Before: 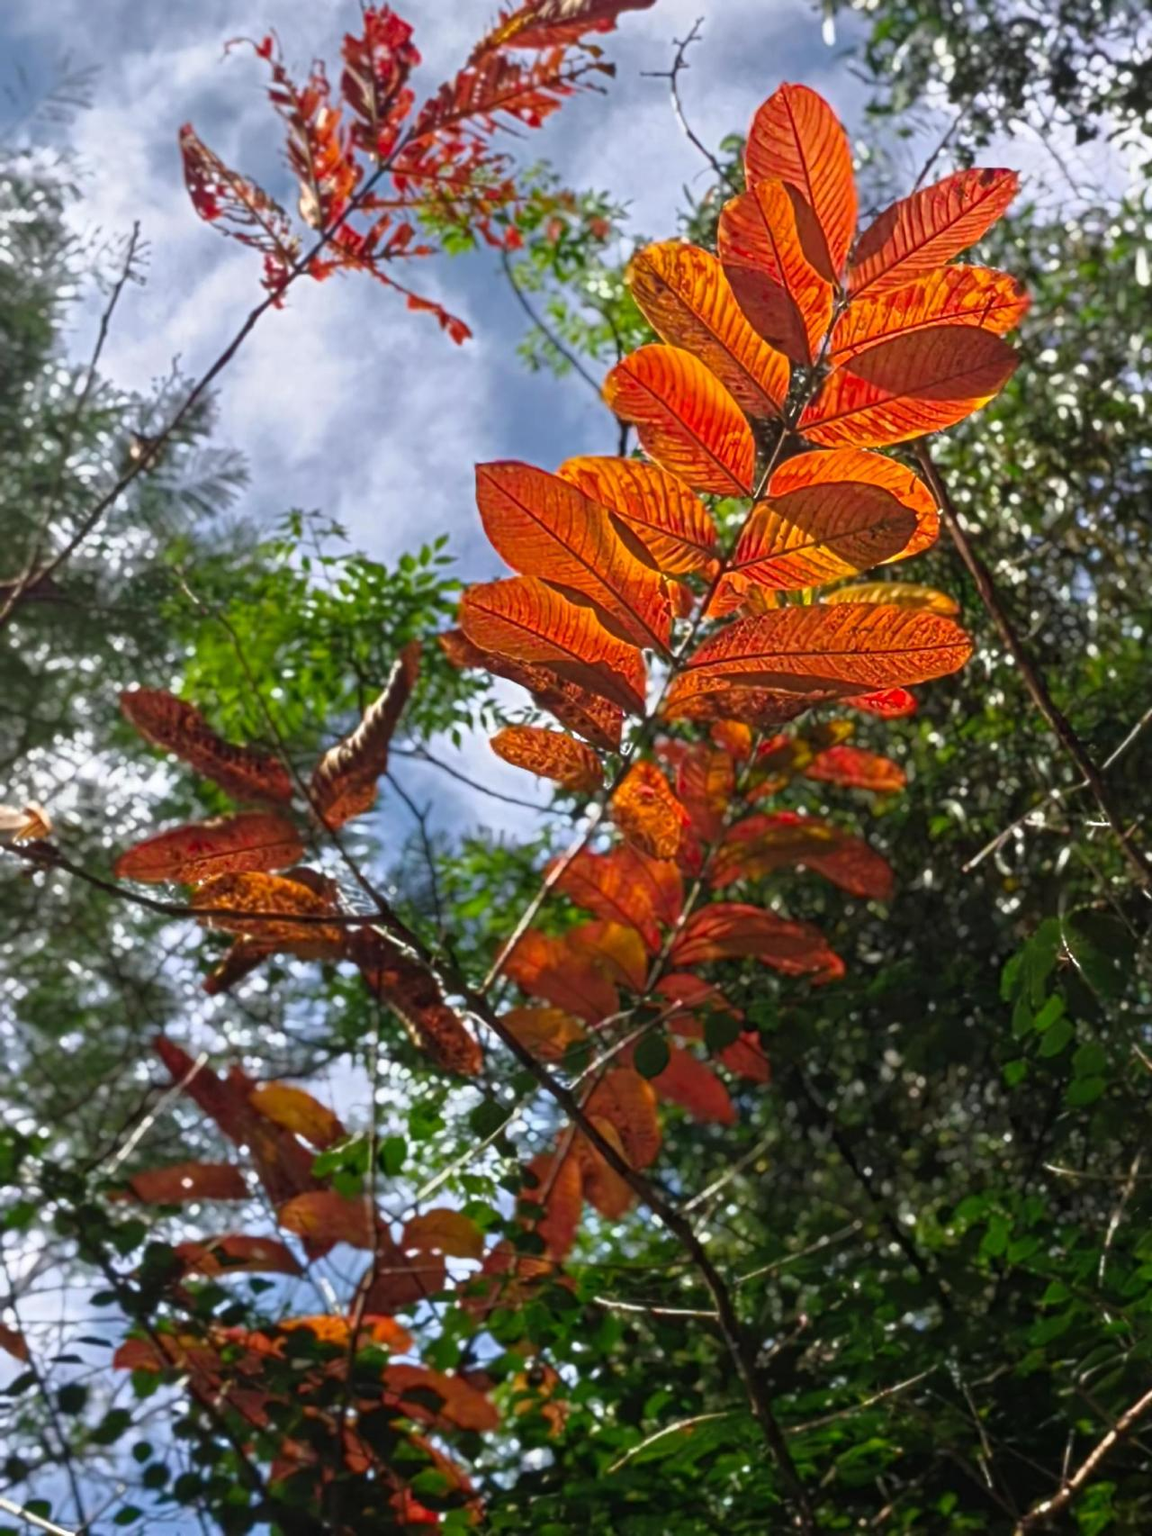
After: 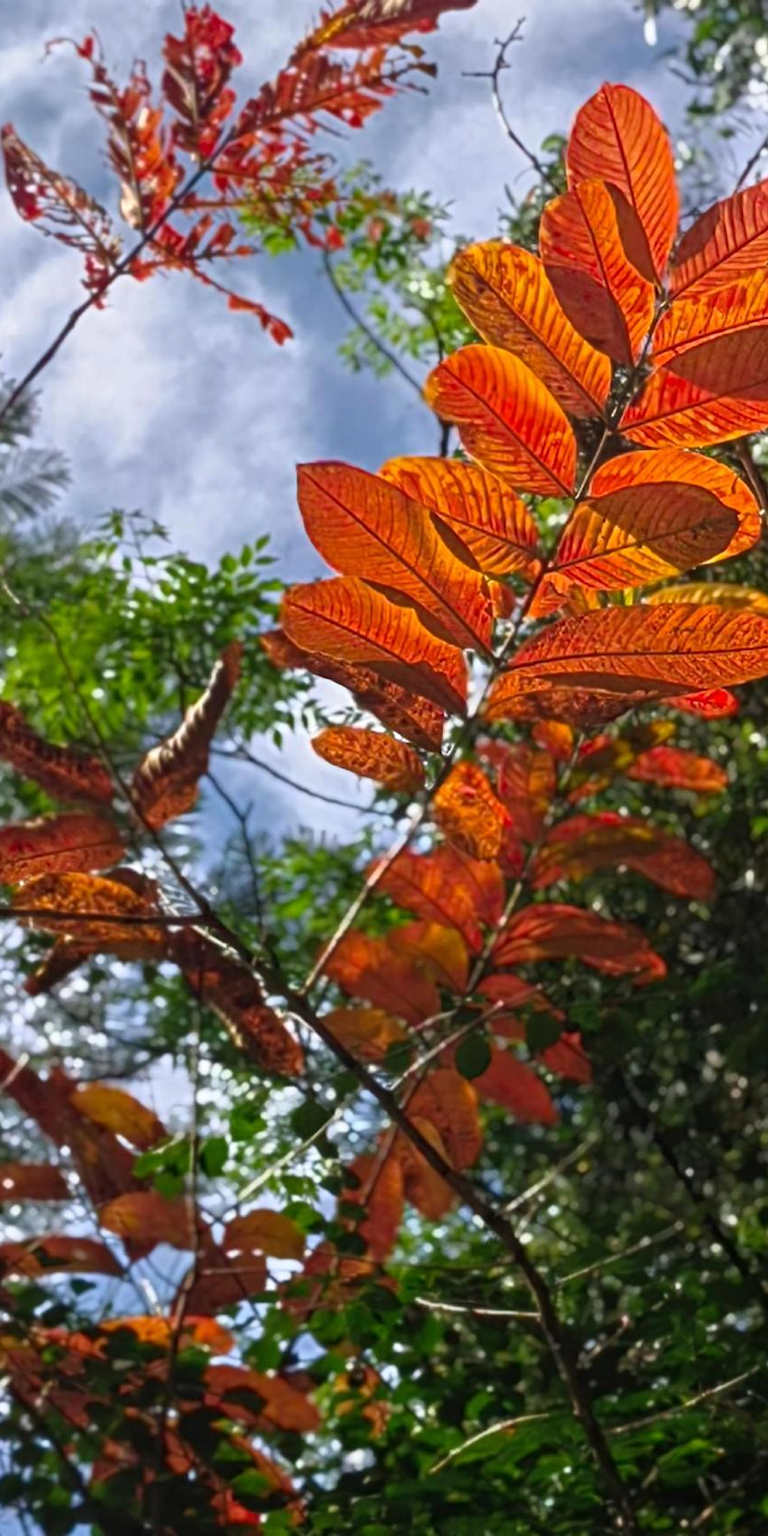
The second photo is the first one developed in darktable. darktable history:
tone equalizer: on, module defaults
crop and rotate: left 15.587%, right 17.706%
